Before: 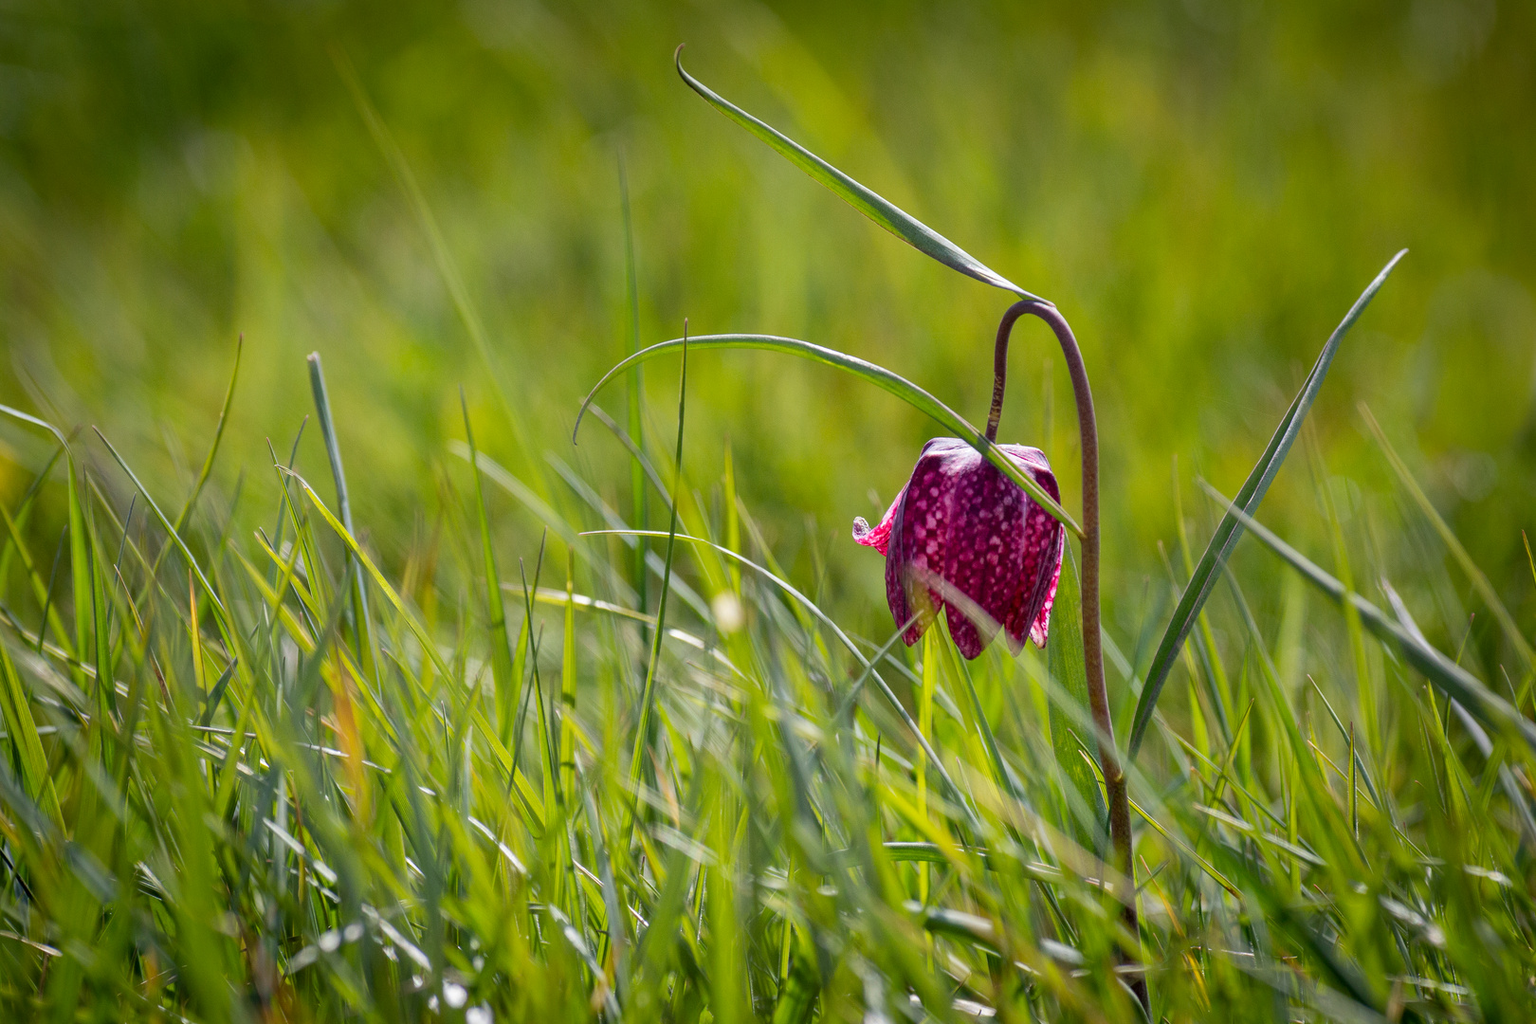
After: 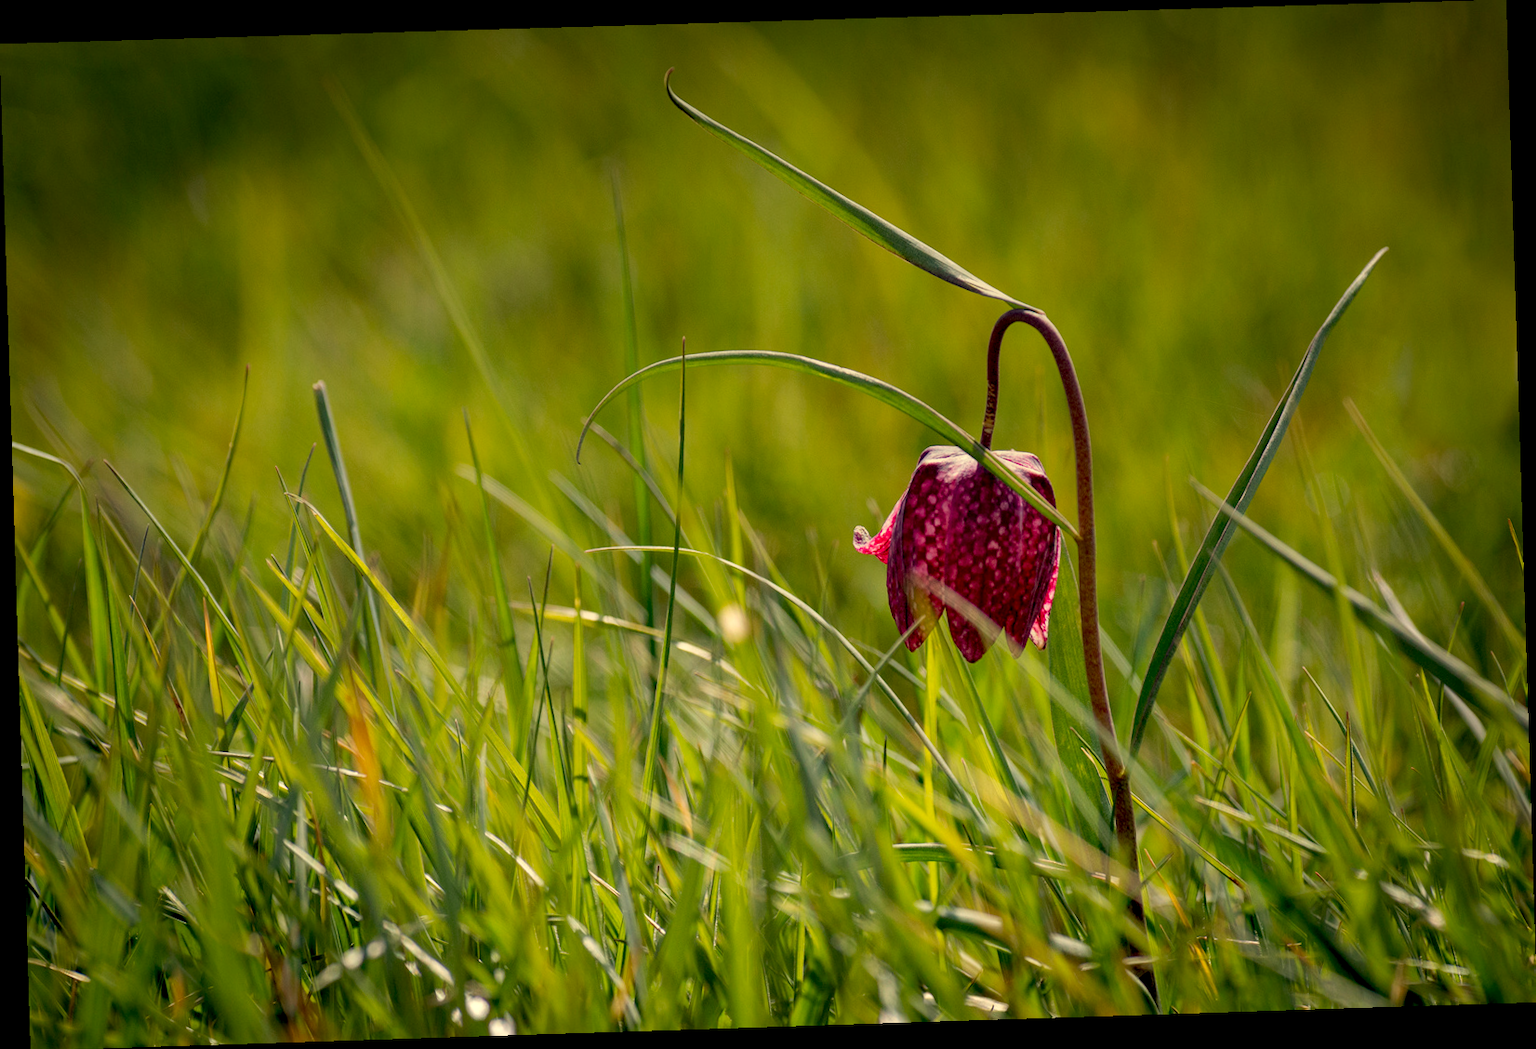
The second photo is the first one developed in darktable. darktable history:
white balance: red 1.08, blue 0.791
rotate and perspective: rotation -1.77°, lens shift (horizontal) 0.004, automatic cropping off
exposure: black level correction 0.012, compensate highlight preservation false
graduated density: on, module defaults
haze removal: compatibility mode true, adaptive false
